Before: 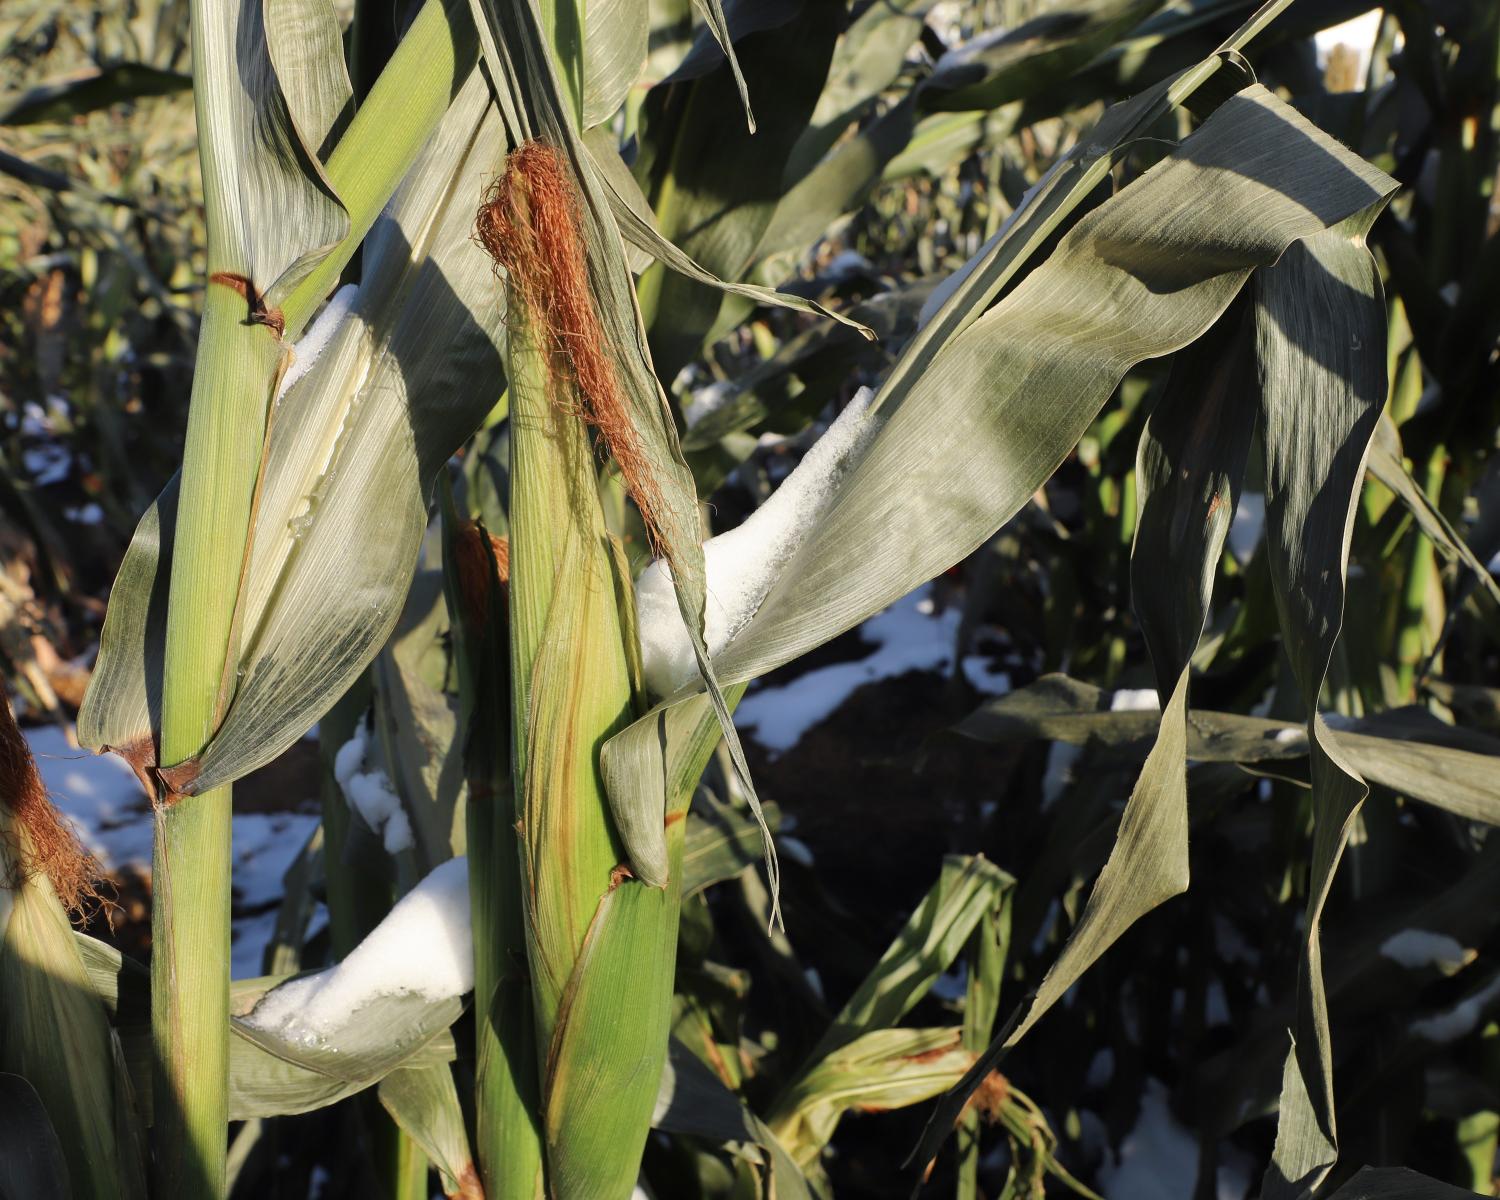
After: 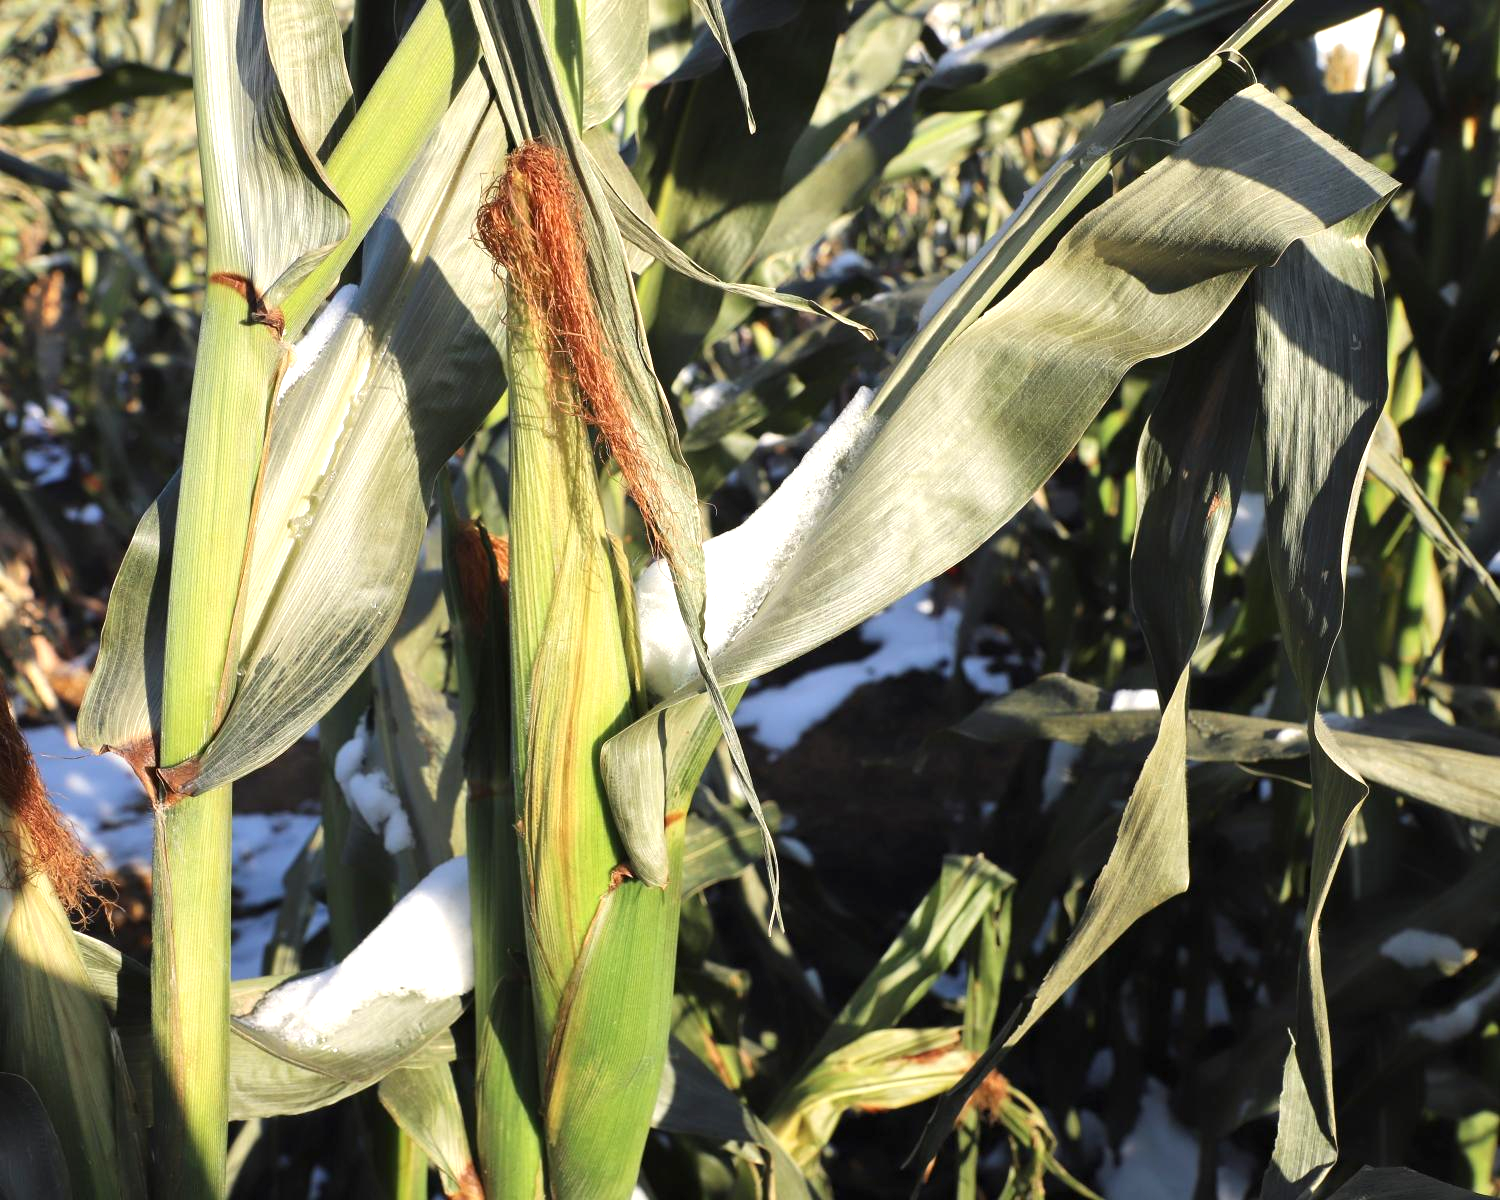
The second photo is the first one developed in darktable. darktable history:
exposure: black level correction 0, exposure 0.694 EV, compensate exposure bias true, compensate highlight preservation false
